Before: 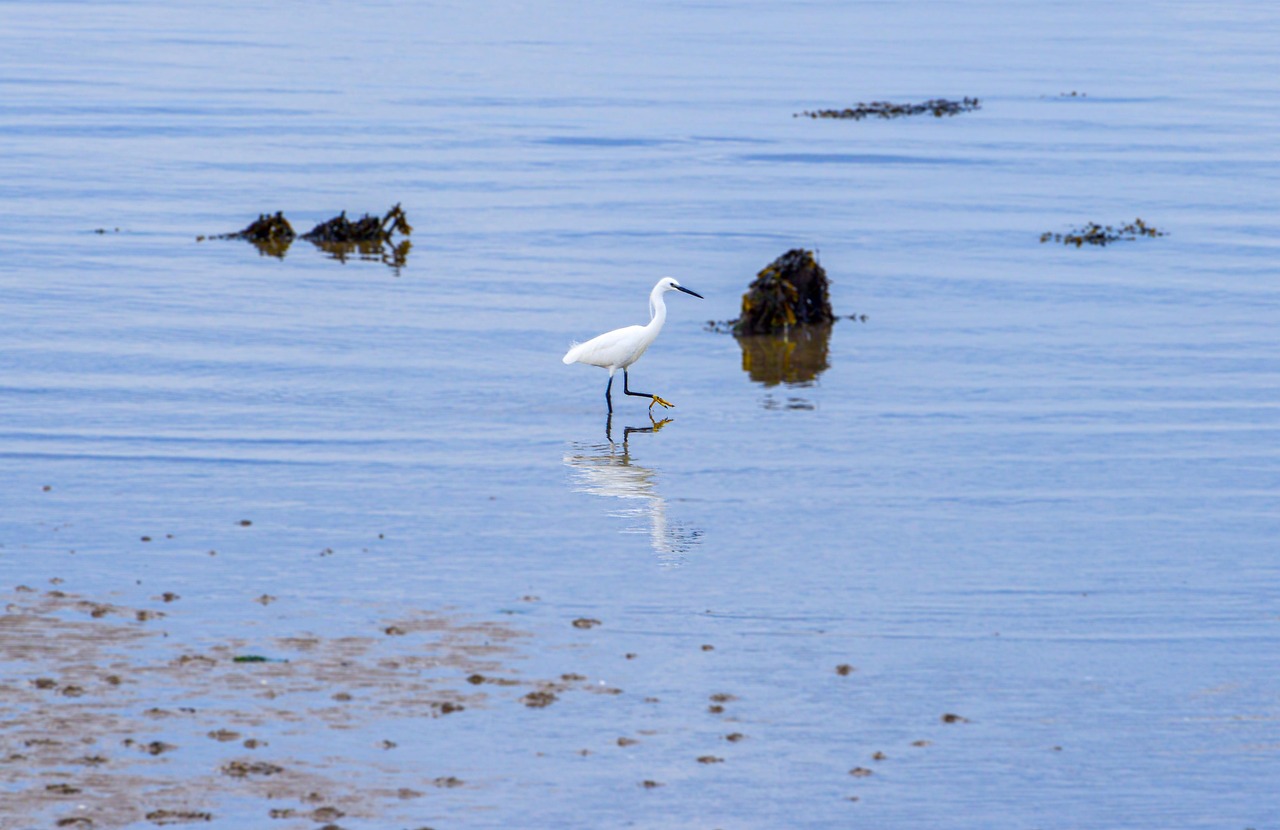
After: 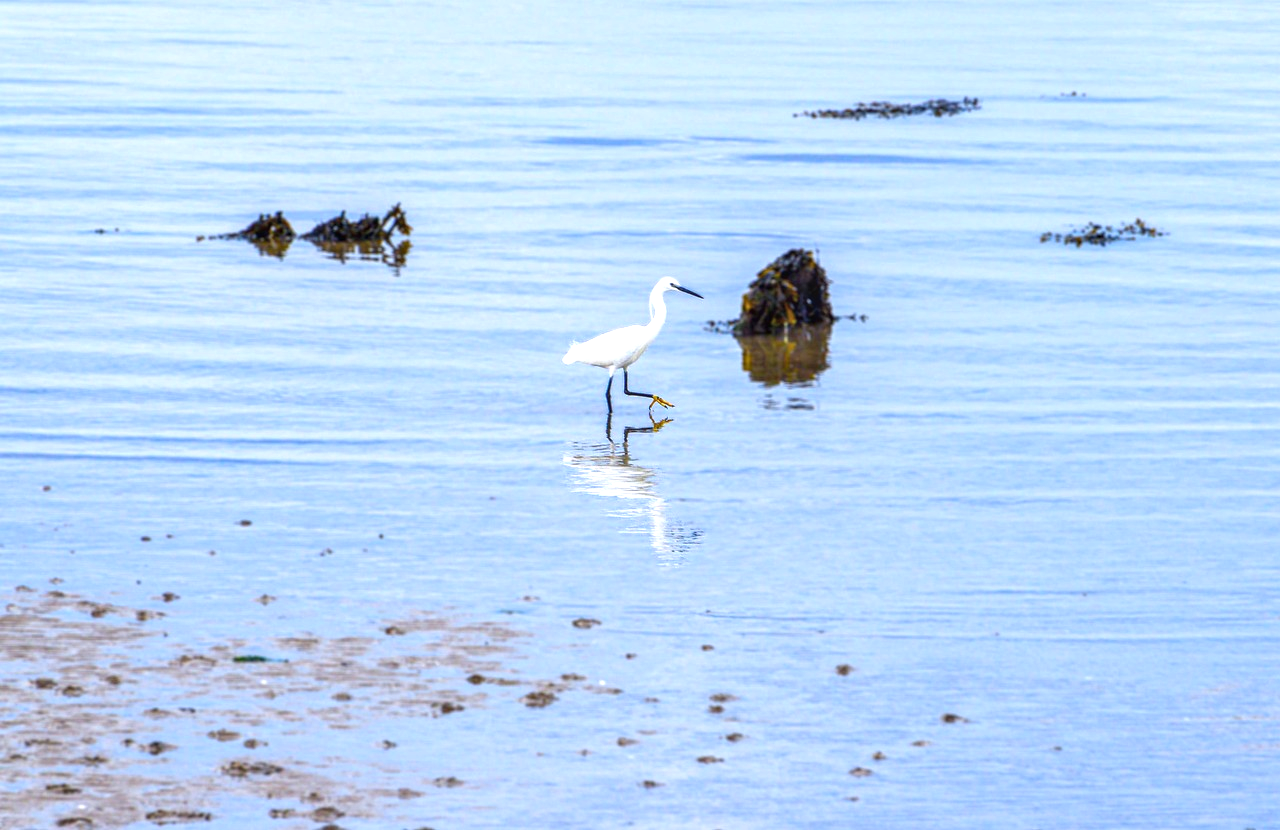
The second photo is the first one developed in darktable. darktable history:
exposure: black level correction 0, exposure 0.7 EV, compensate exposure bias true, compensate highlight preservation false
local contrast: on, module defaults
